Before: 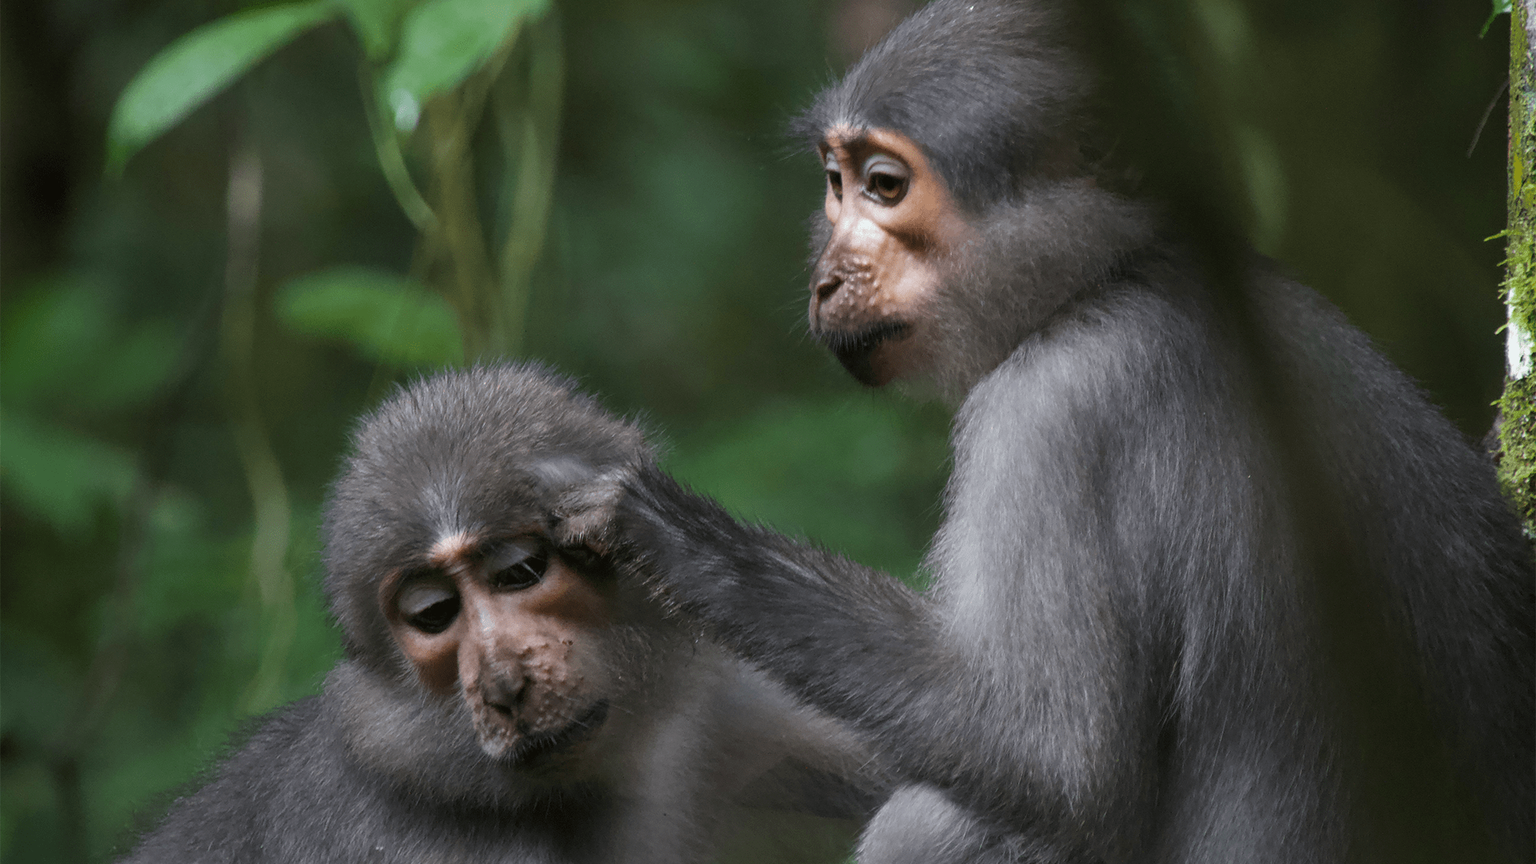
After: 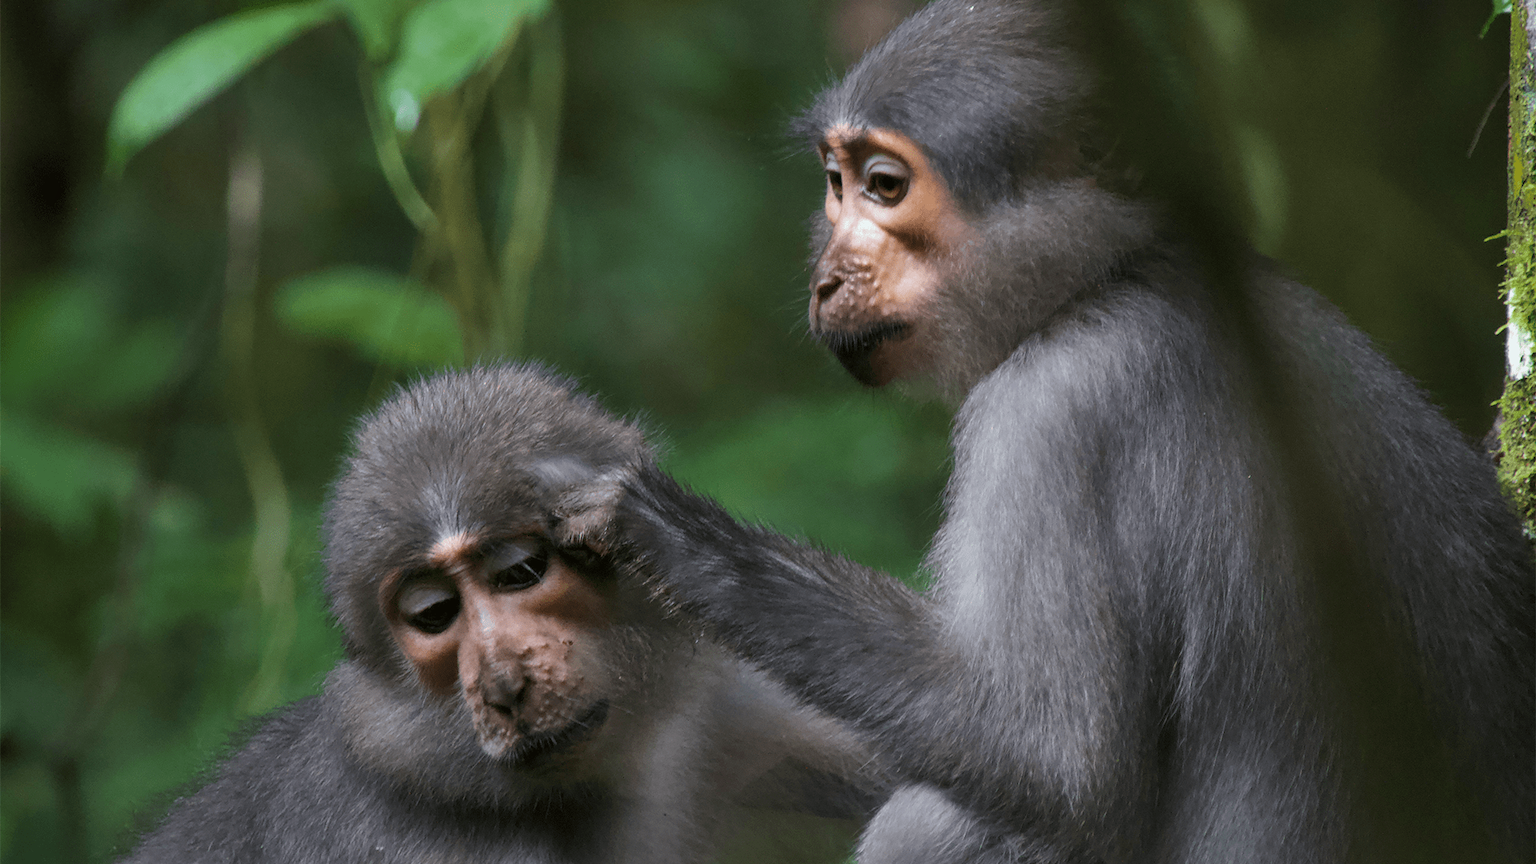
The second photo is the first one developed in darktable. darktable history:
velvia: strength 22.16%
shadows and highlights: shadows 24.87, highlights -48.22, soften with gaussian
local contrast: mode bilateral grid, contrast 100, coarseness 99, detail 108%, midtone range 0.2
